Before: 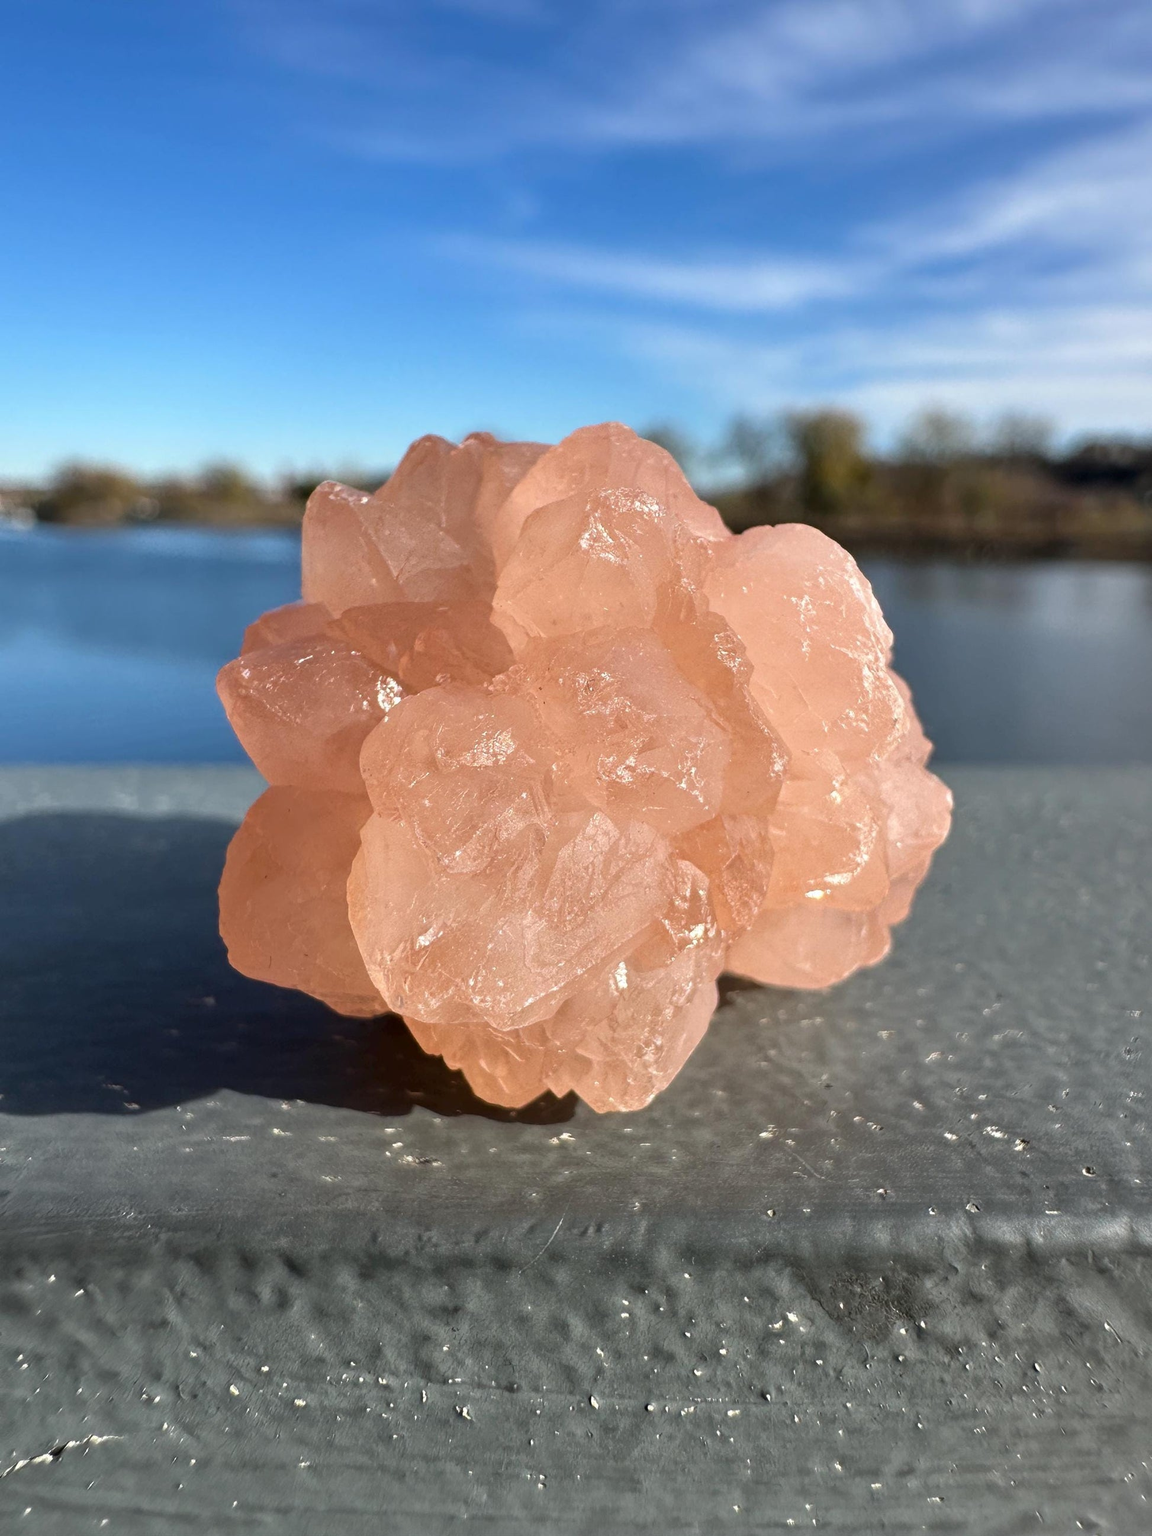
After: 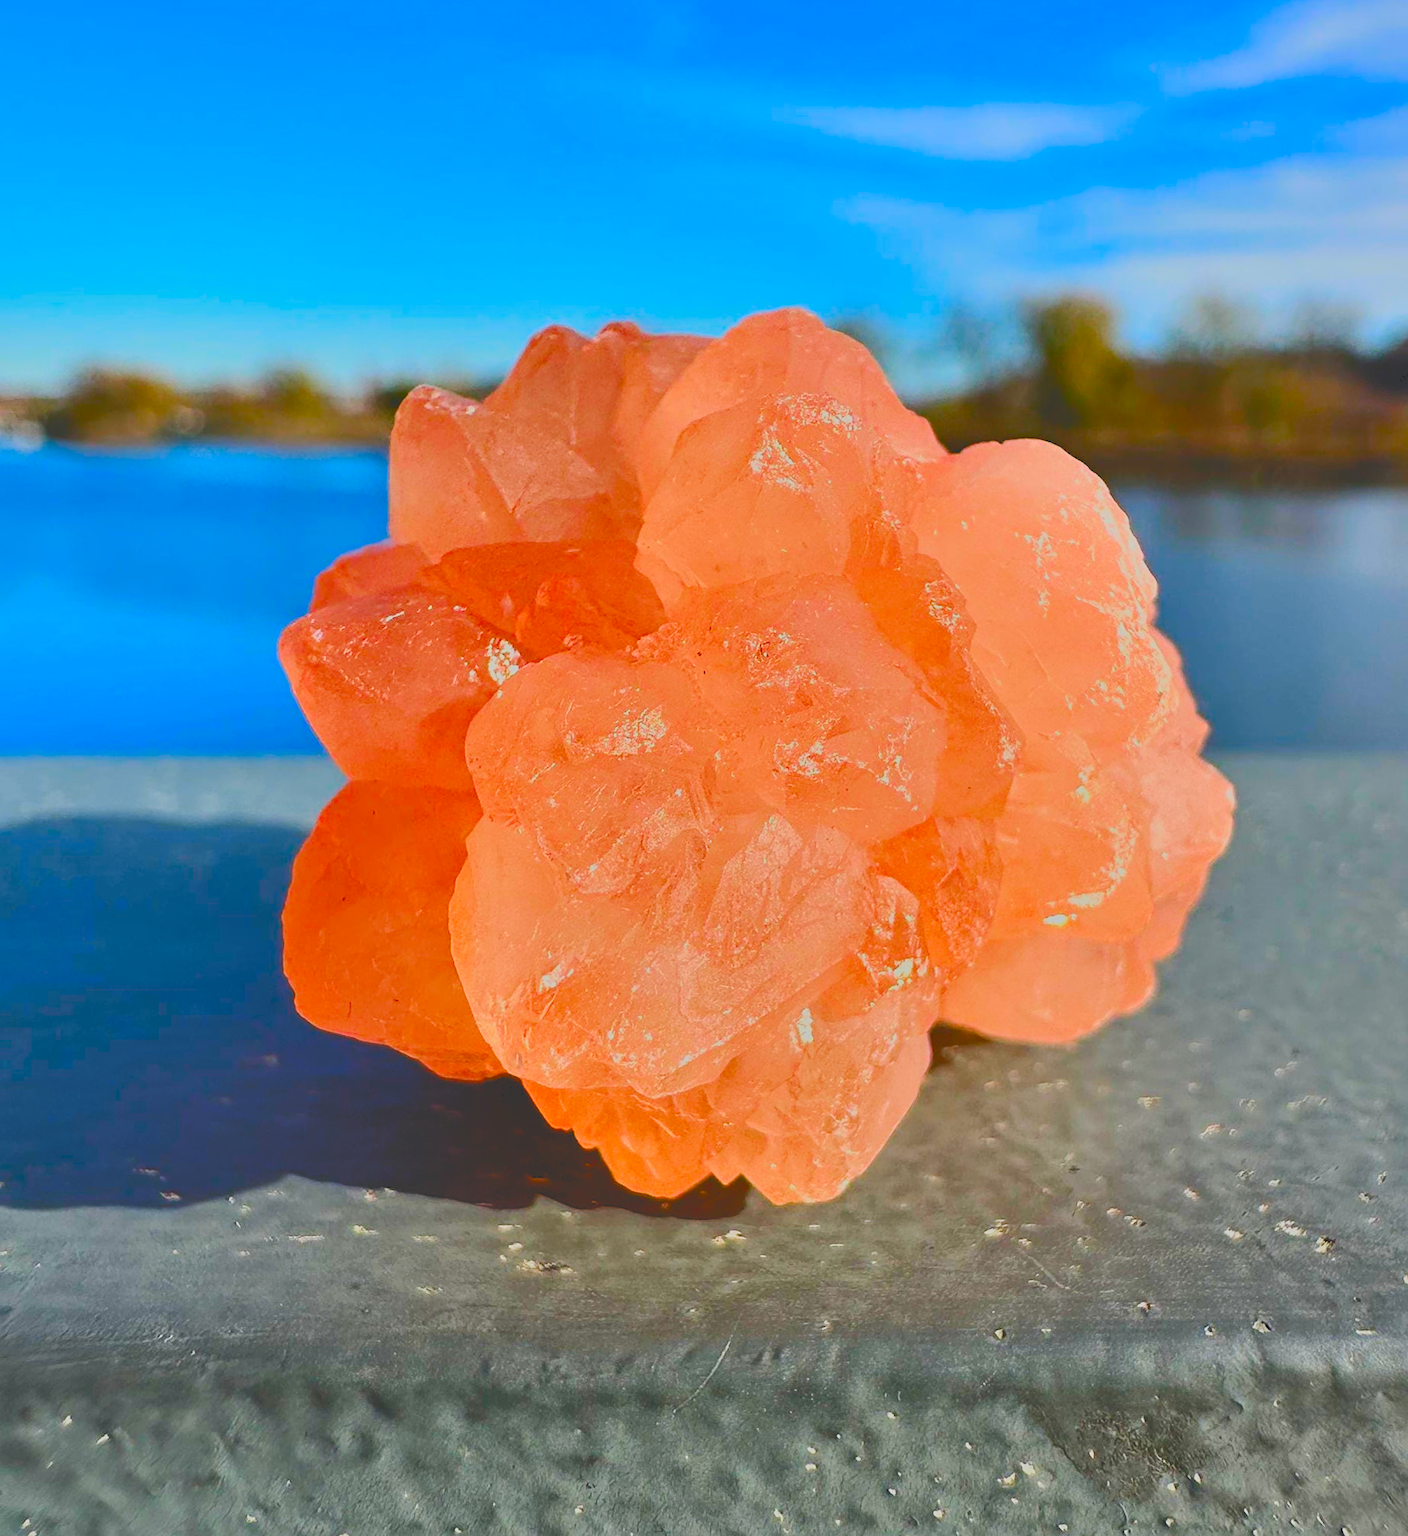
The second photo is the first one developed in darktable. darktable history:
shadows and highlights: low approximation 0.01, soften with gaussian
color correction: highlights b* -0.059, saturation 1.83
sharpen: on, module defaults
filmic rgb: black relative exposure -7.65 EV, white relative exposure 4.56 EV, threshold 3.06 EV, hardness 3.61, contrast 1.054, color science v6 (2022), enable highlight reconstruction true
crop and rotate: angle 0.113°, top 11.959%, right 5.502%, bottom 10.741%
color balance rgb: perceptual saturation grading › global saturation 45.489%, perceptual saturation grading › highlights -49.841%, perceptual saturation grading › shadows 29.618%
tone curve: curves: ch0 [(0, 0) (0.003, 0.217) (0.011, 0.217) (0.025, 0.229) (0.044, 0.243) (0.069, 0.253) (0.1, 0.265) (0.136, 0.281) (0.177, 0.305) (0.224, 0.331) (0.277, 0.369) (0.335, 0.415) (0.399, 0.472) (0.468, 0.543) (0.543, 0.609) (0.623, 0.676) (0.709, 0.734) (0.801, 0.798) (0.898, 0.849) (1, 1)], color space Lab, independent channels, preserve colors none
